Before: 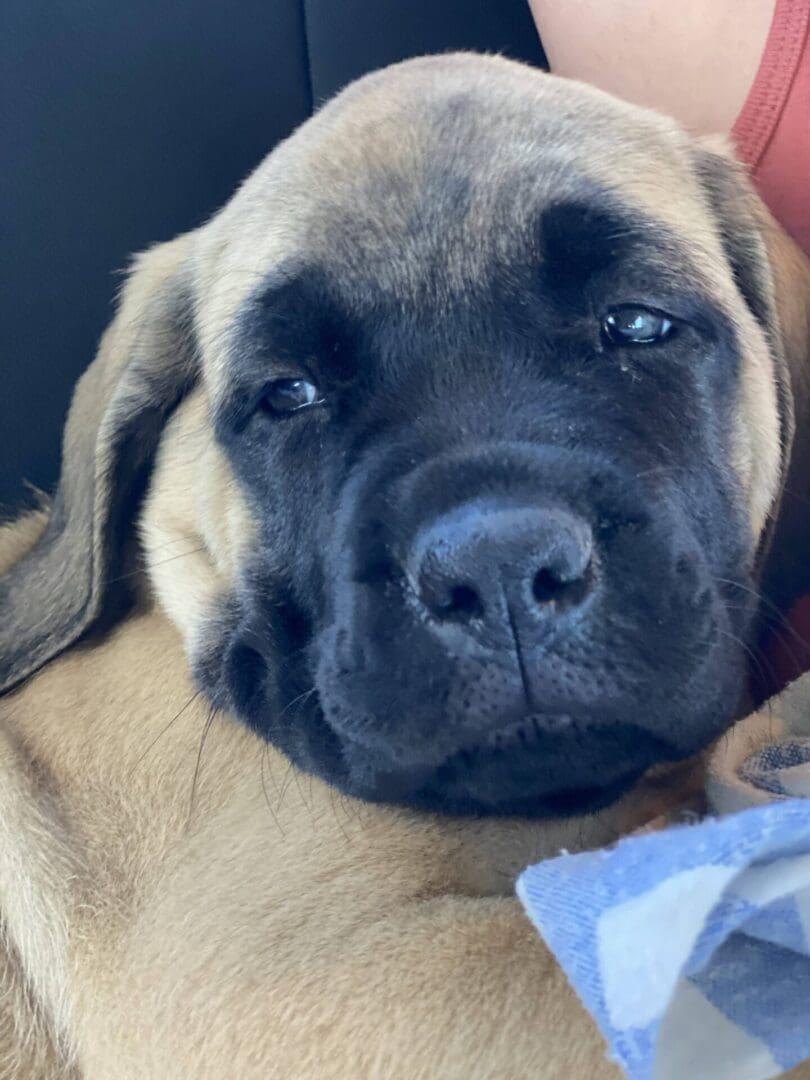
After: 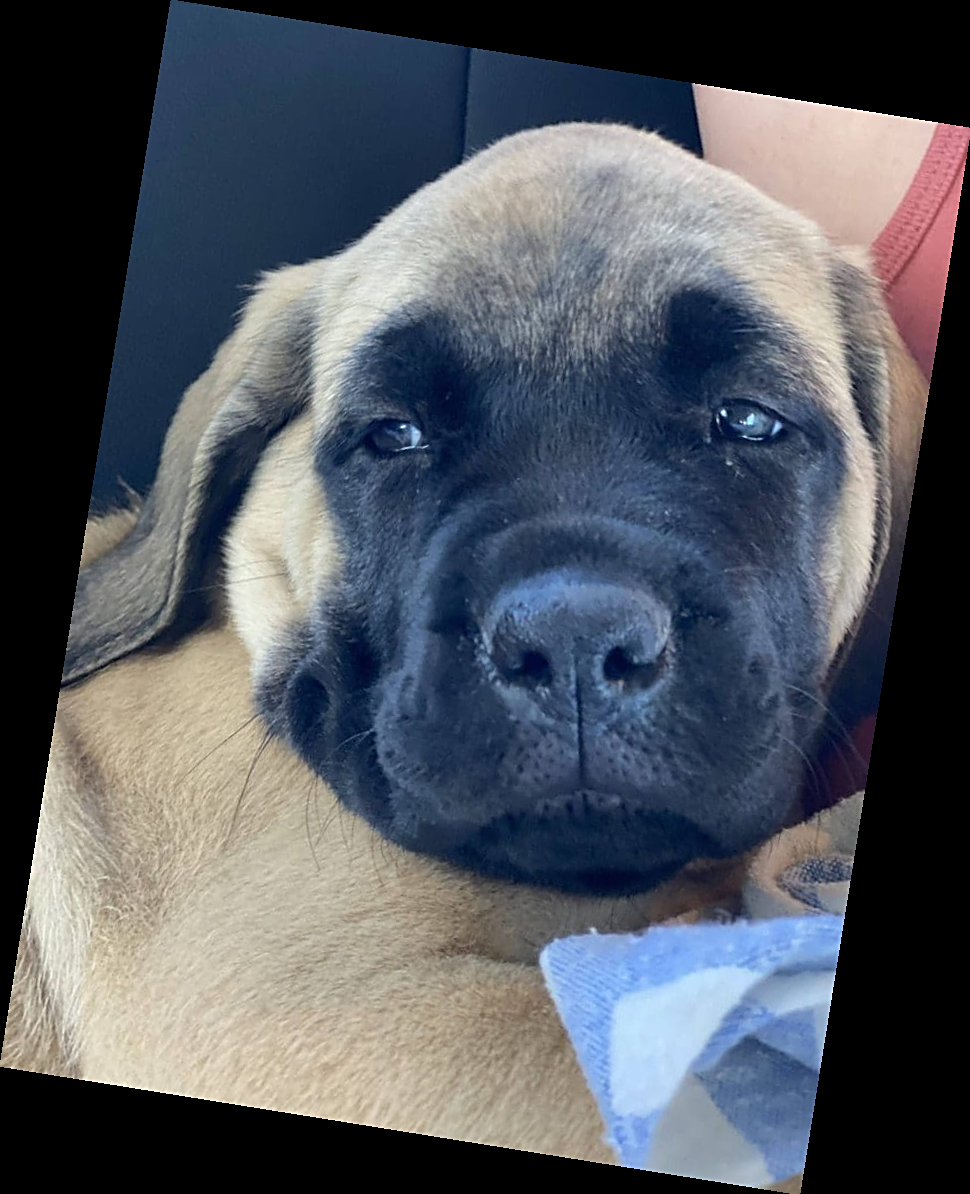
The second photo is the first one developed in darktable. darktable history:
sharpen: radius 1.967
rotate and perspective: rotation 9.12°, automatic cropping off
